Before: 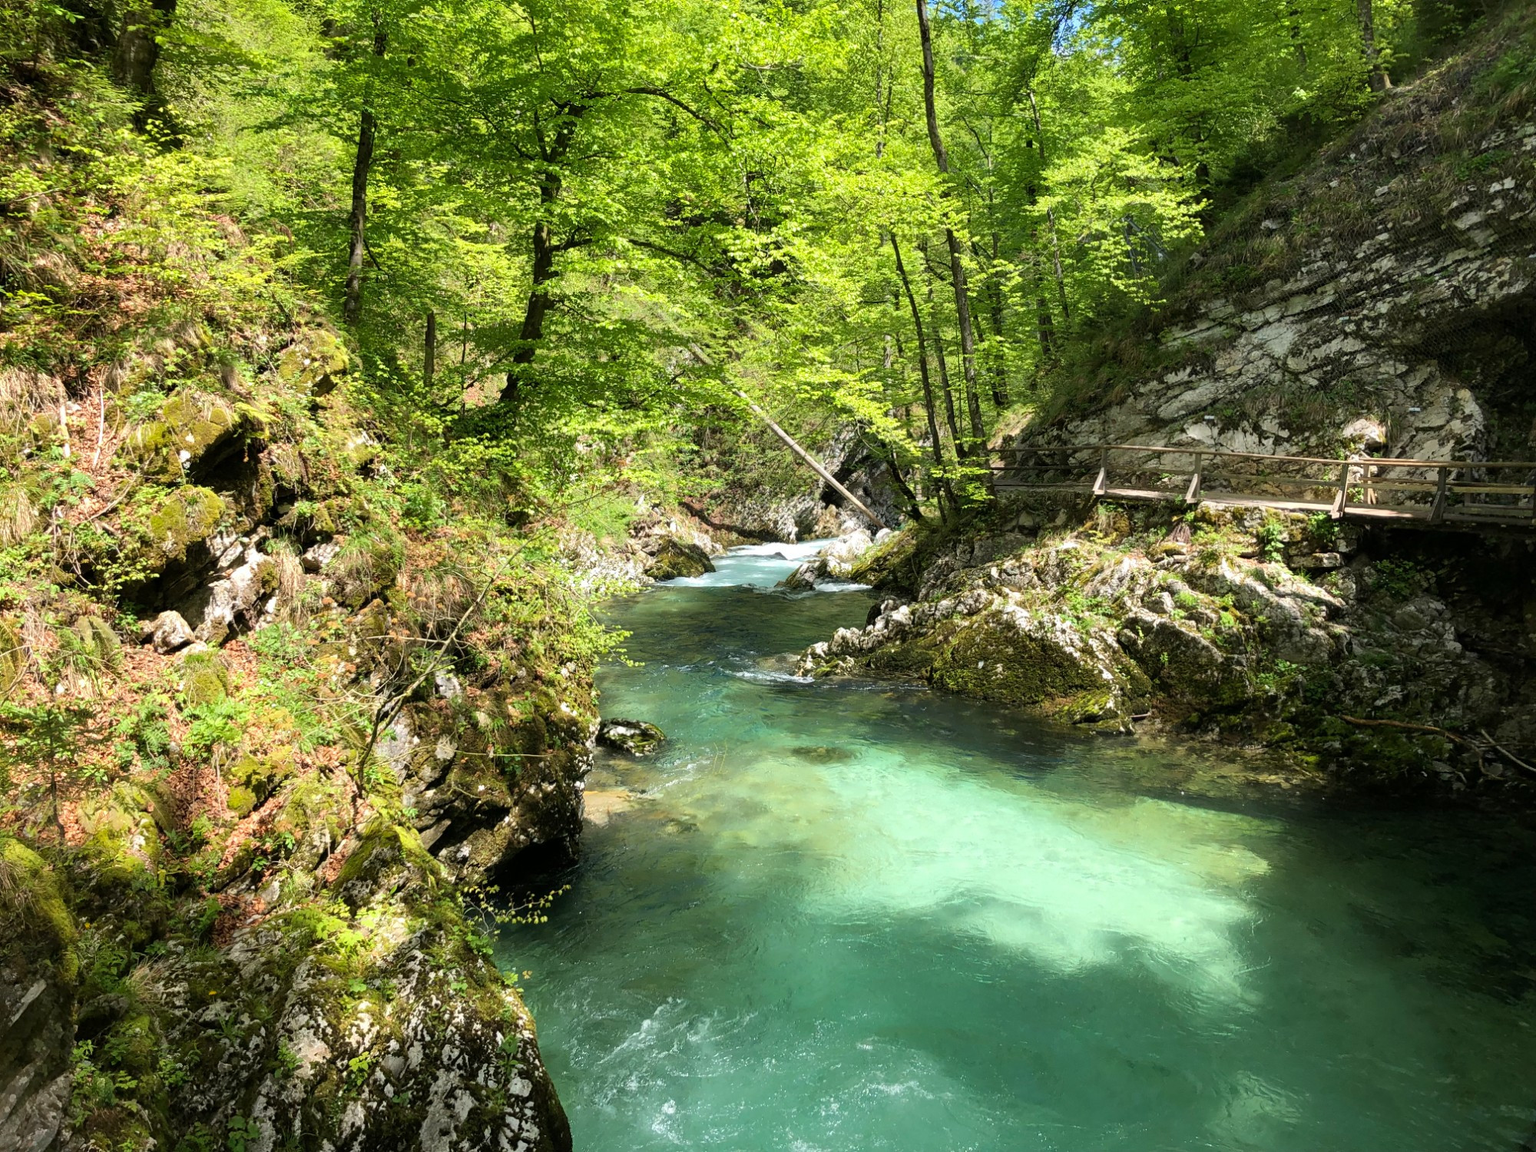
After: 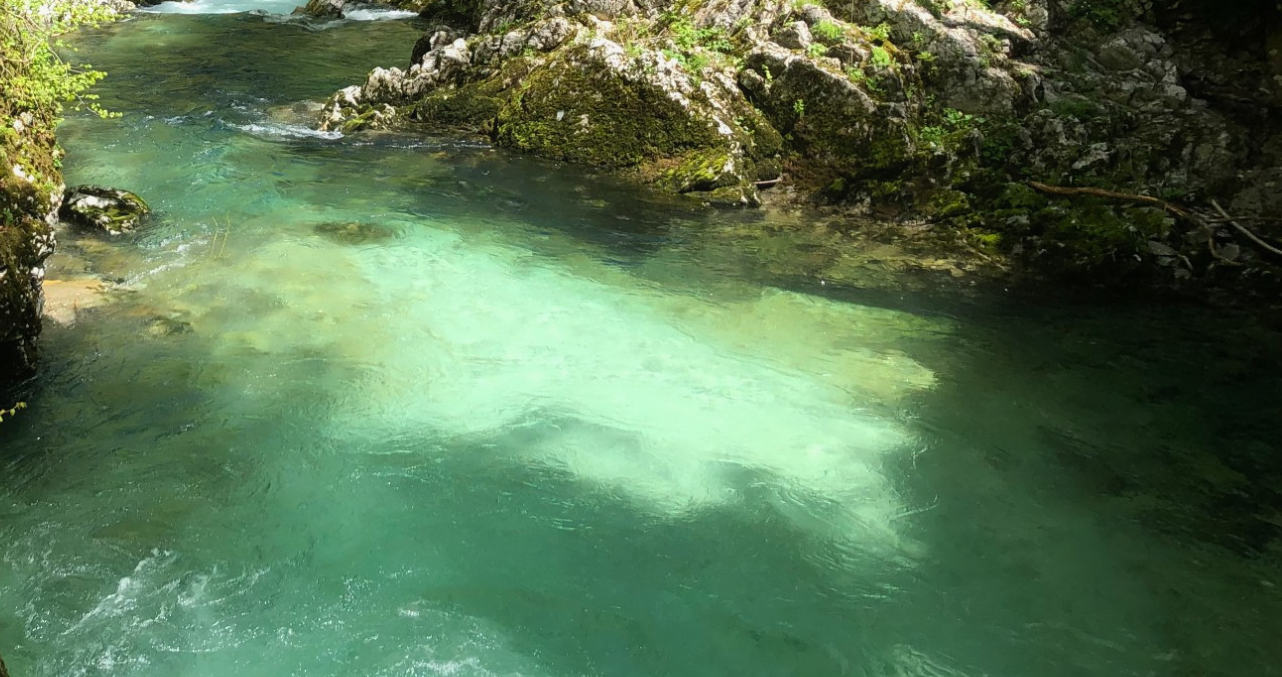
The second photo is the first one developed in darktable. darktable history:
crop and rotate: left 35.872%, top 50.029%, bottom 4.801%
contrast equalizer: y [[0.6 ×6], [0.55 ×6], [0 ×6], [0 ×6], [0 ×6]], mix -0.202
